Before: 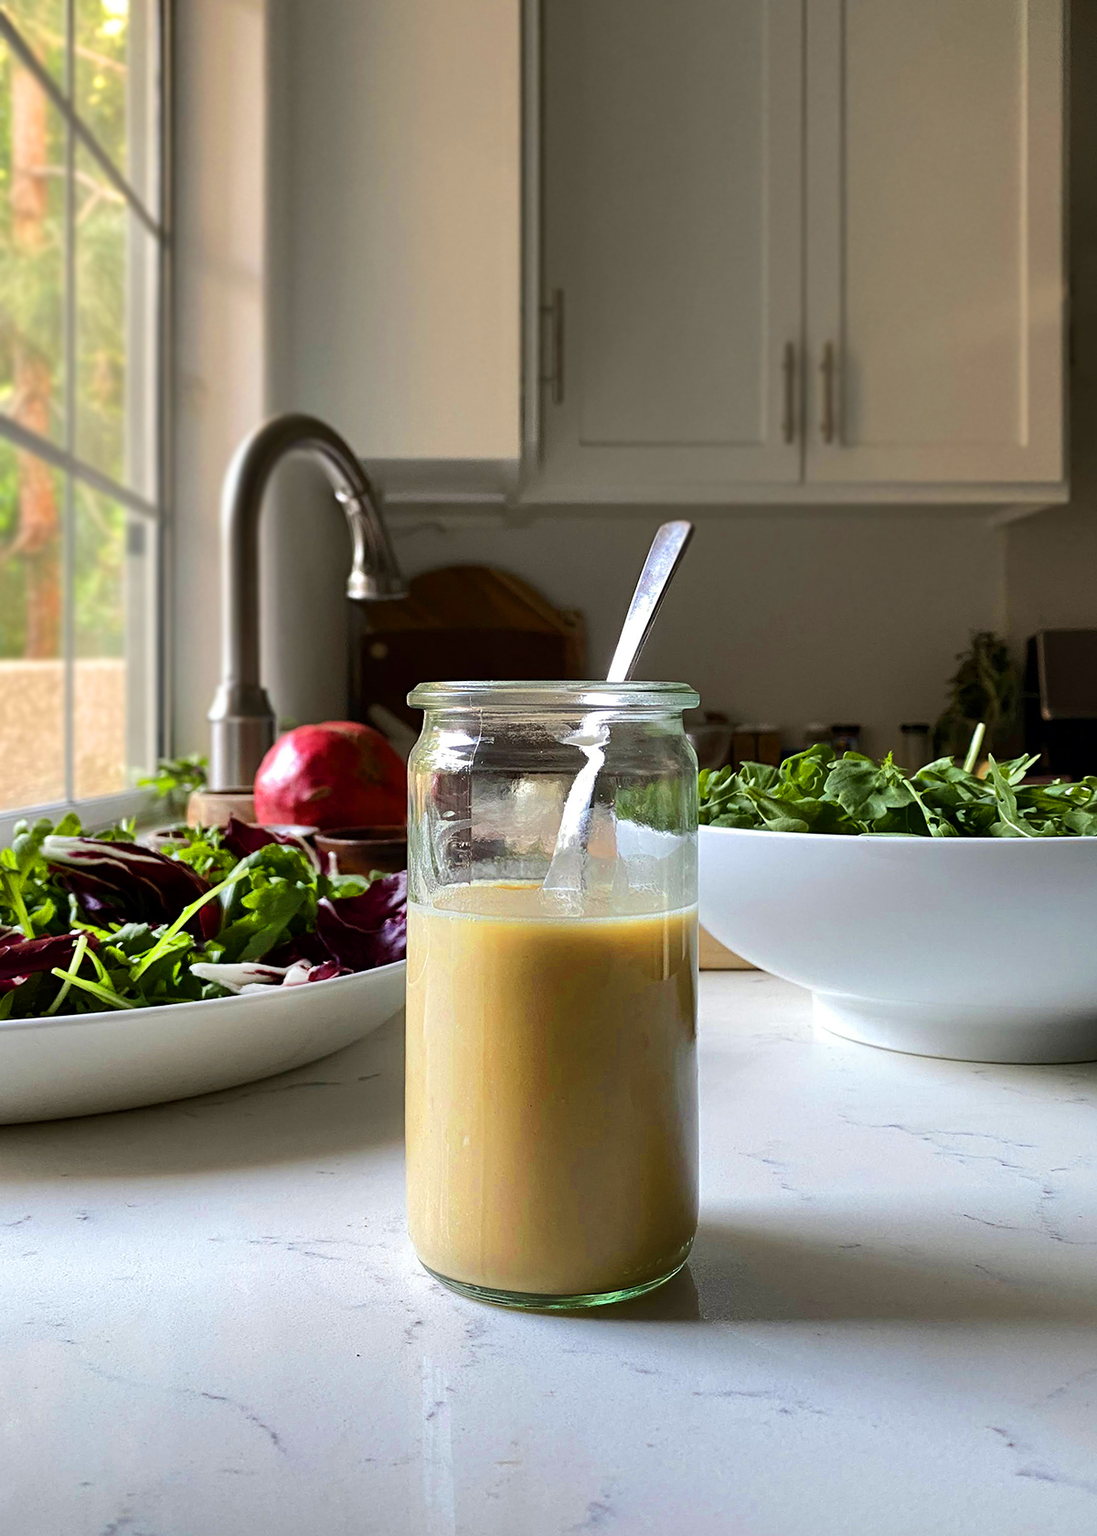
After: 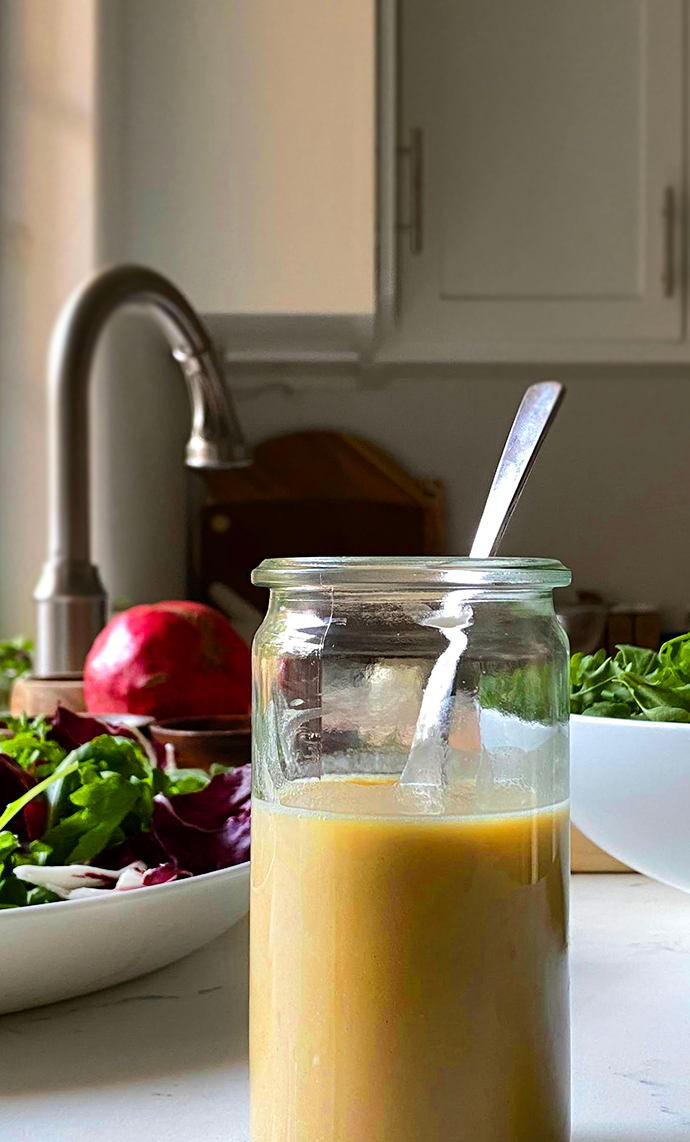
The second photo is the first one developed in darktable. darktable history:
crop: left 16.231%, top 11.222%, right 26.235%, bottom 20.794%
